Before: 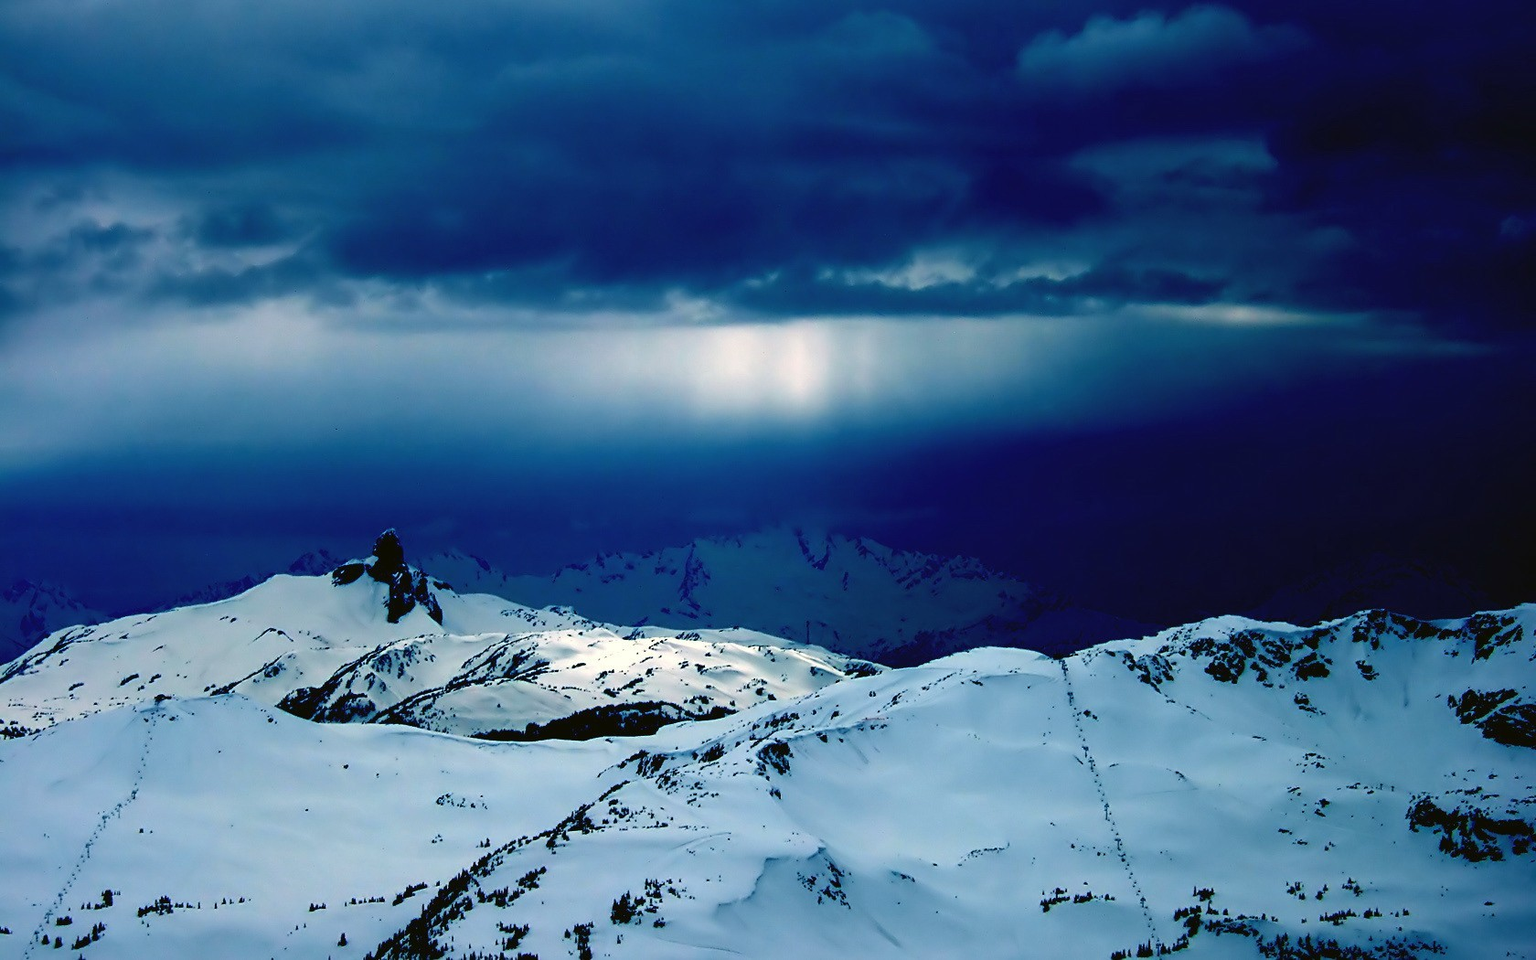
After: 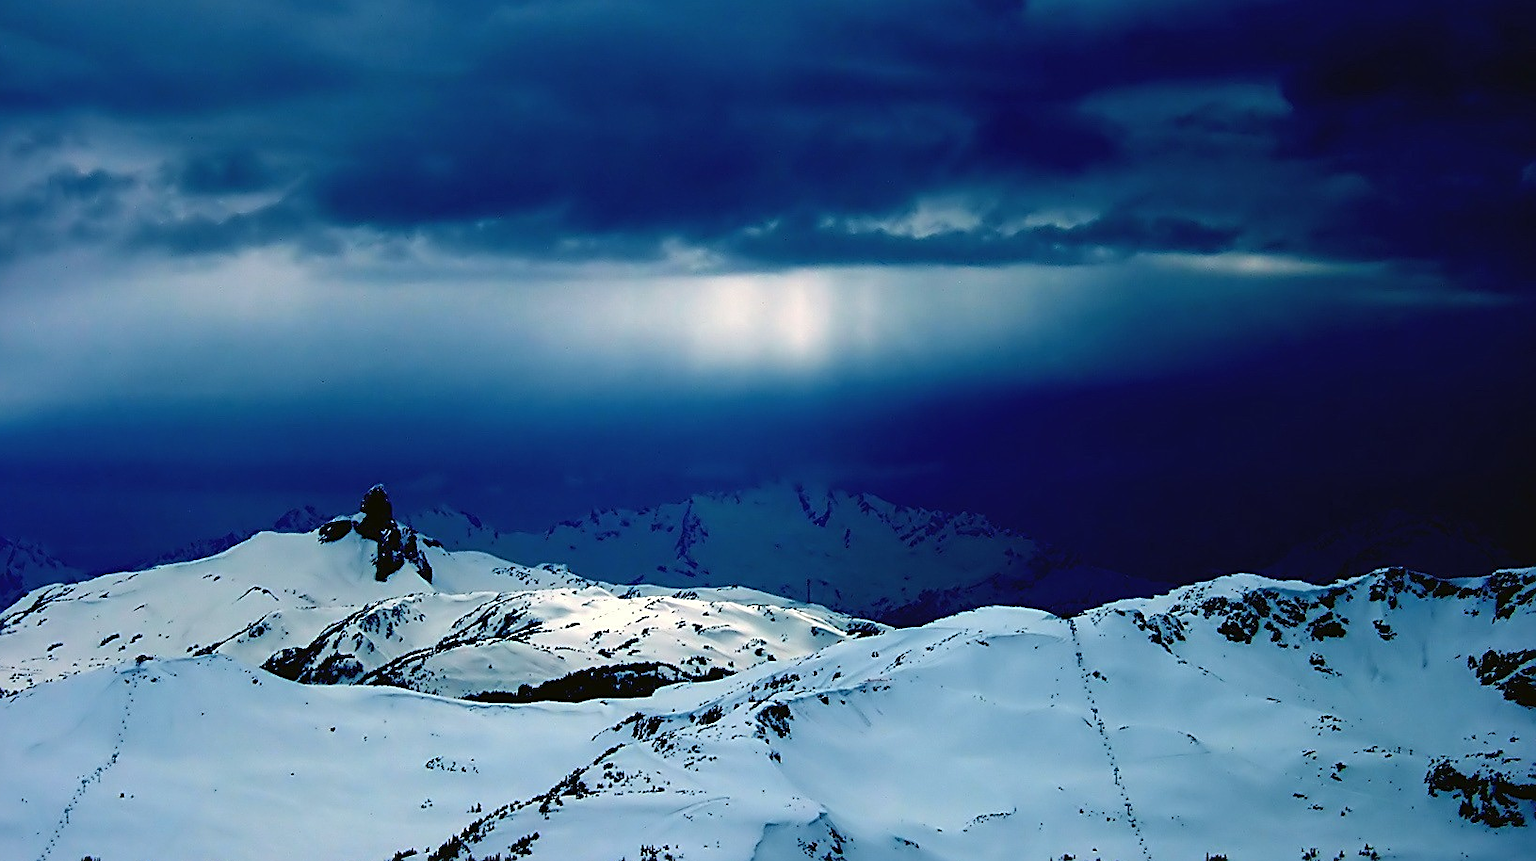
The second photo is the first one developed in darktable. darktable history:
crop: left 1.507%, top 6.147%, right 1.379%, bottom 6.637%
sharpen: on, module defaults
